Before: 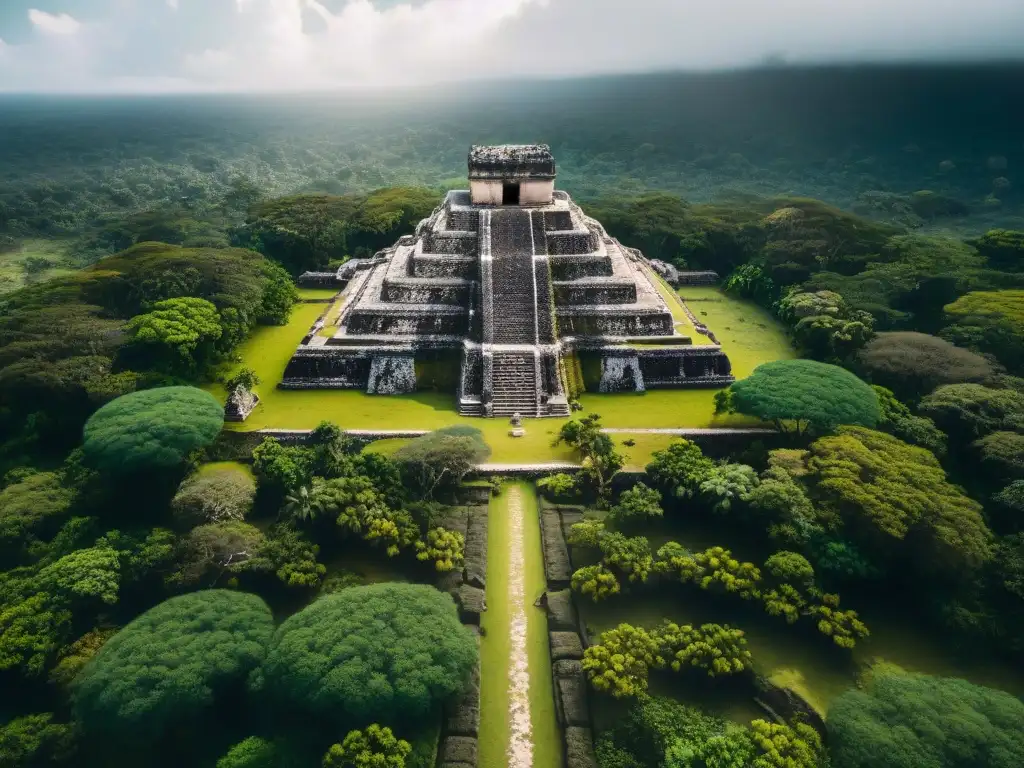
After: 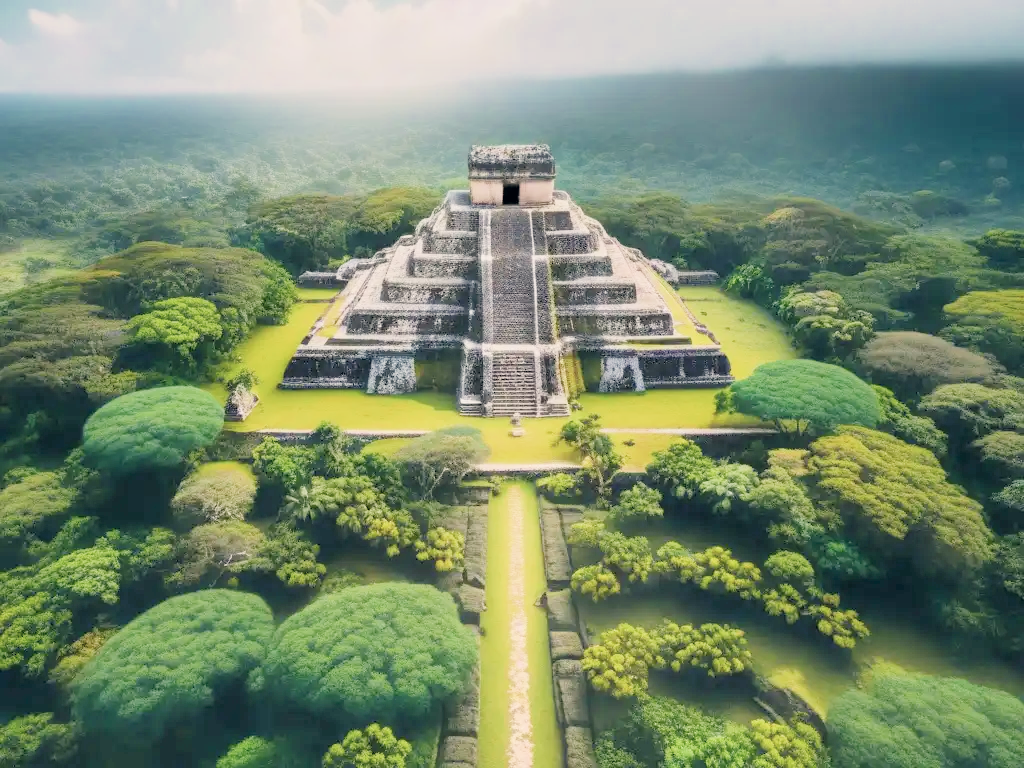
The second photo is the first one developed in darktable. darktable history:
graduated density: on, module defaults
color correction: highlights a* 2.75, highlights b* 5, shadows a* -2.04, shadows b* -4.84, saturation 0.8
filmic rgb: middle gray luminance 3.44%, black relative exposure -5.92 EV, white relative exposure 6.33 EV, threshold 6 EV, dynamic range scaling 22.4%, target black luminance 0%, hardness 2.33, latitude 45.85%, contrast 0.78, highlights saturation mix 100%, shadows ↔ highlights balance 0.033%, add noise in highlights 0, preserve chrominance max RGB, color science v3 (2019), use custom middle-gray values true, iterations of high-quality reconstruction 0, contrast in highlights soft, enable highlight reconstruction true
